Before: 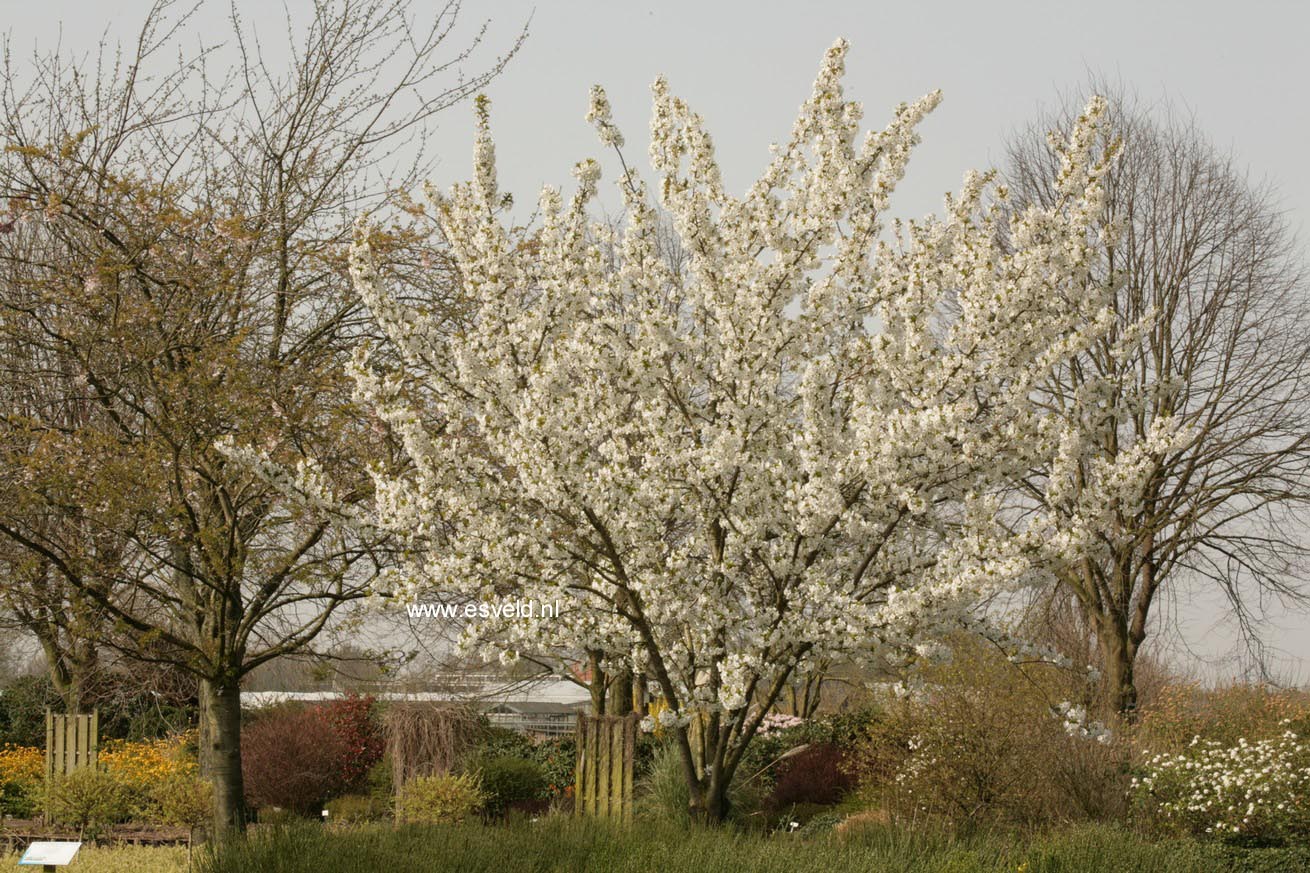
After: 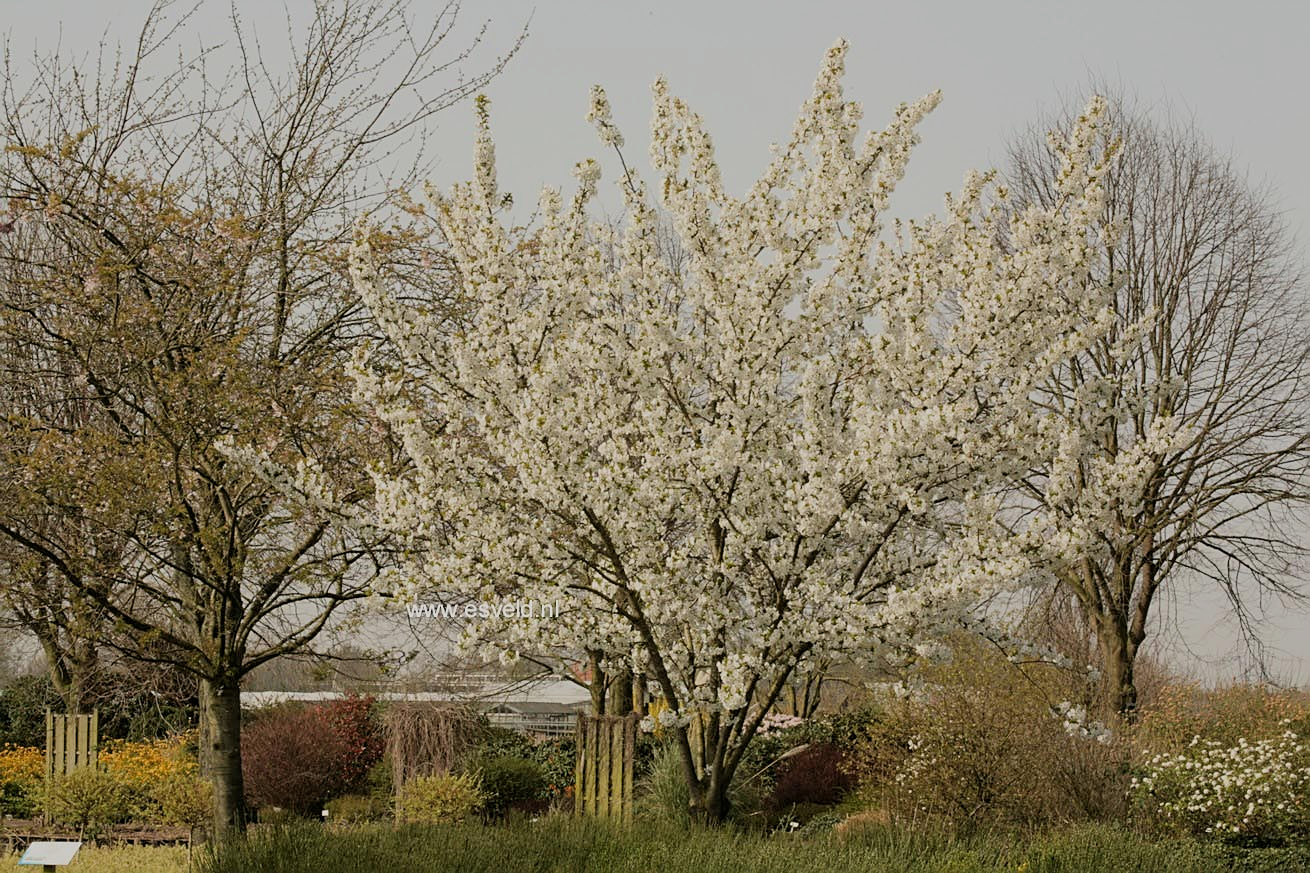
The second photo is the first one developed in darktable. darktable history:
sharpen: on, module defaults
filmic rgb: black relative exposure -7.65 EV, white relative exposure 4.56 EV, hardness 3.61, preserve chrominance max RGB, color science v6 (2022), iterations of high-quality reconstruction 10, contrast in shadows safe, contrast in highlights safe
